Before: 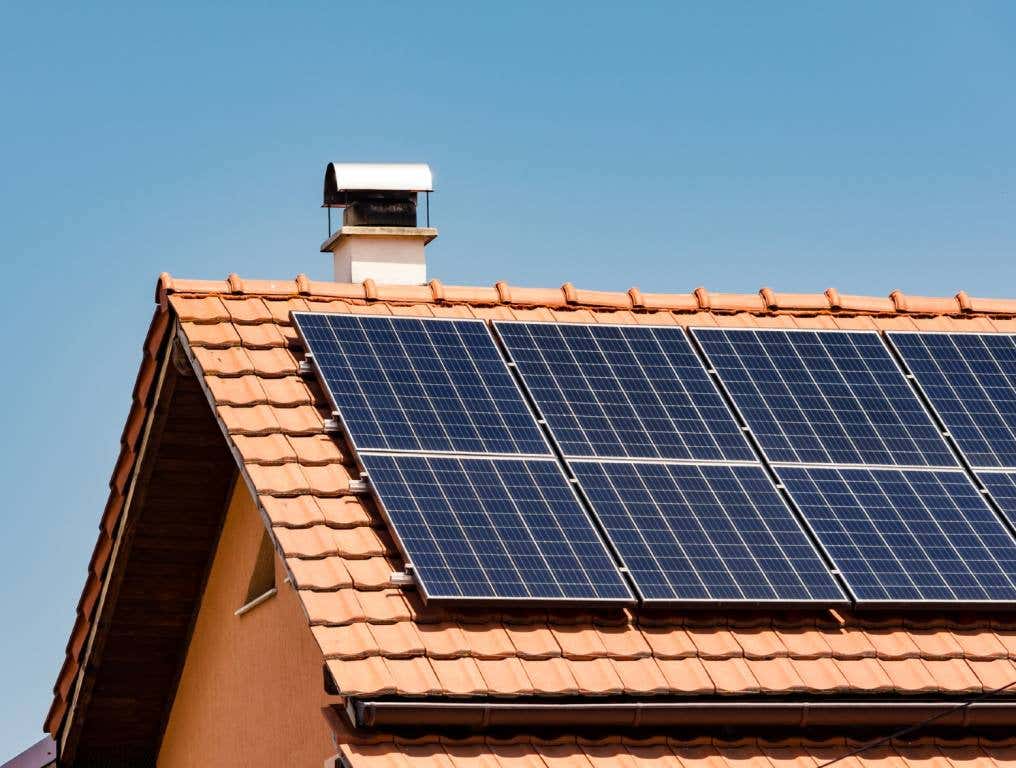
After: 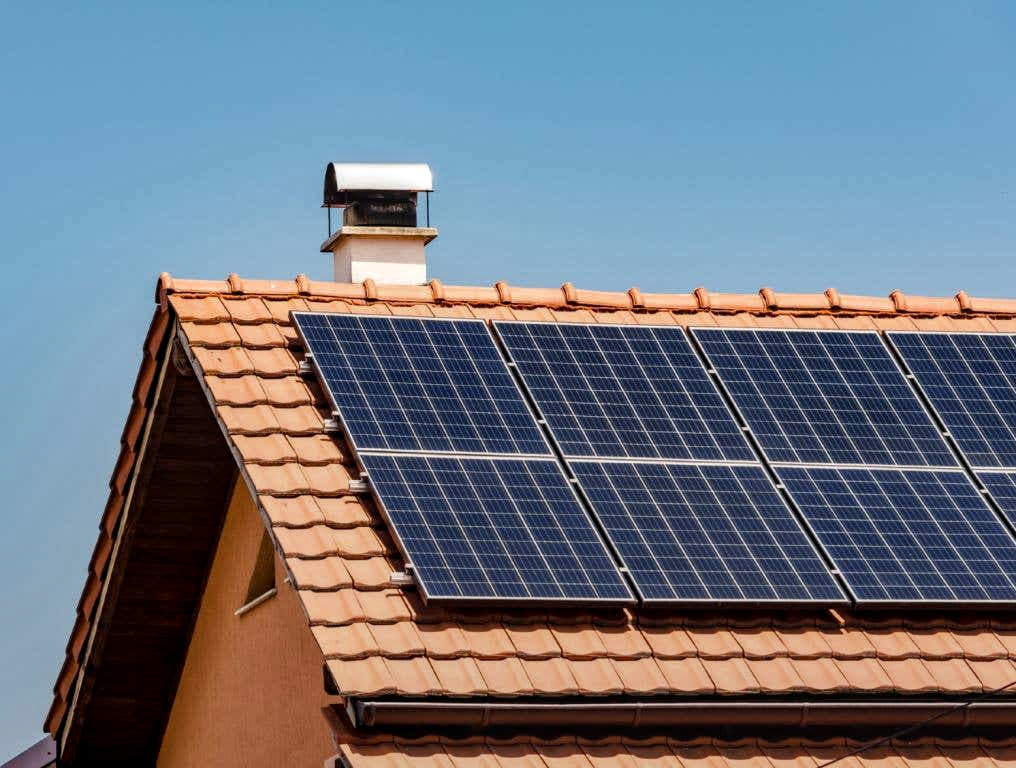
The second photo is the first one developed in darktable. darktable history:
local contrast: detail 130%
graduated density: rotation -180°, offset 27.42
